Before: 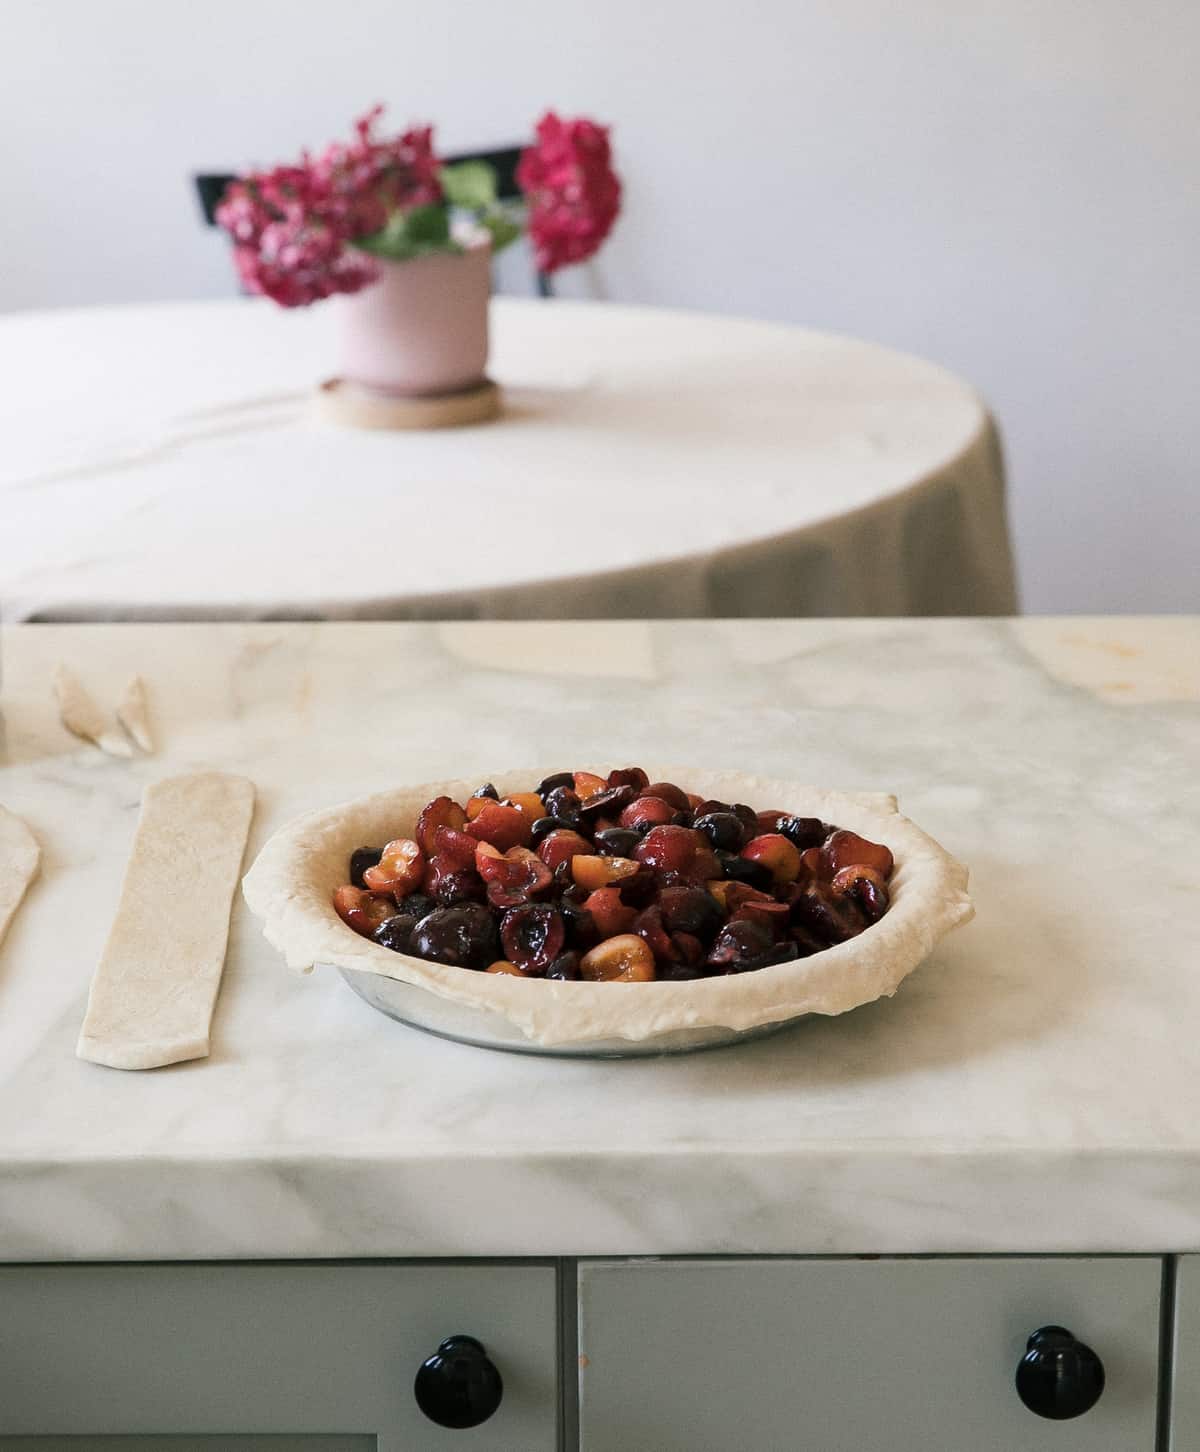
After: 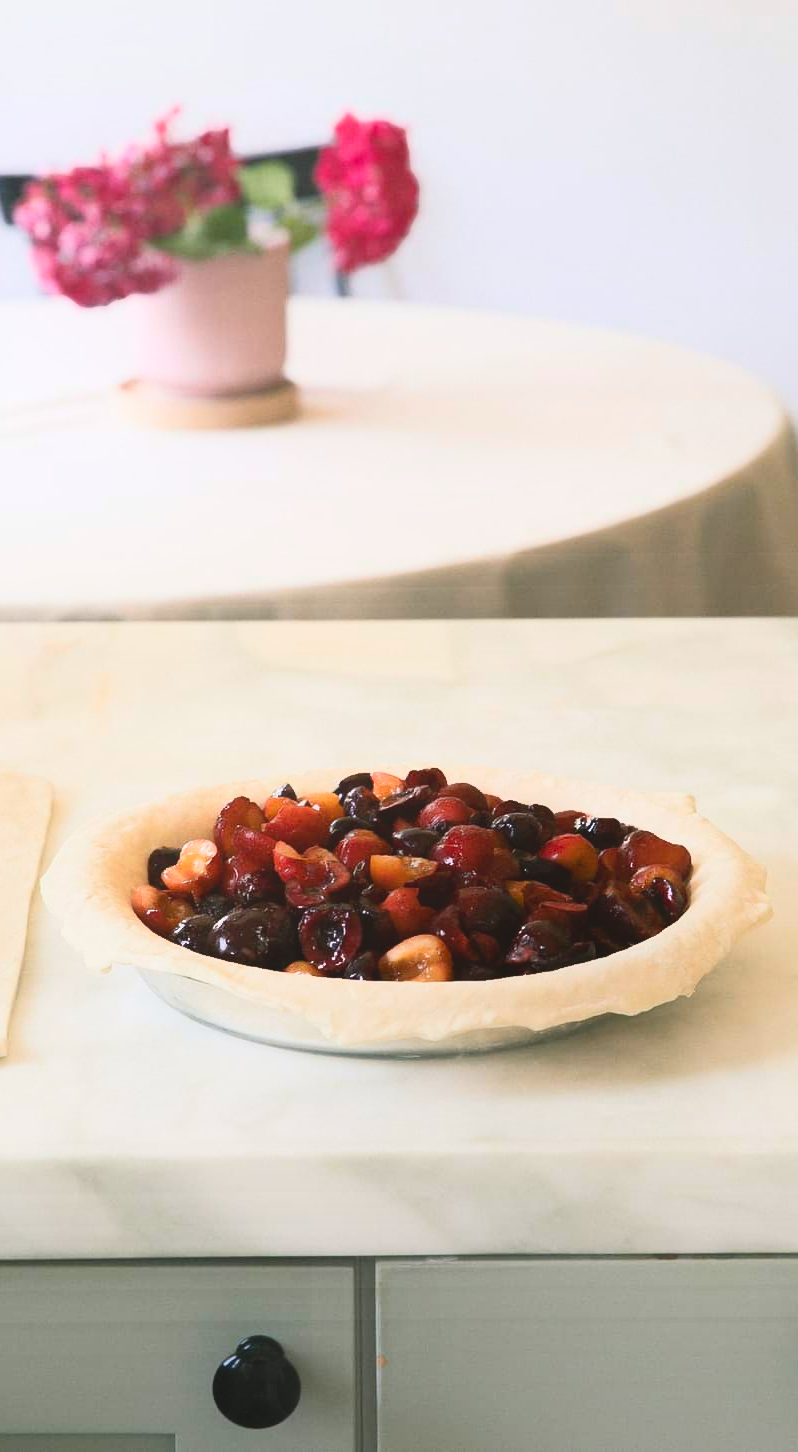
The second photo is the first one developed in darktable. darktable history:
contrast brightness saturation: contrast 0.24, brightness 0.26, saturation 0.39
crop: left 16.899%, right 16.556%
contrast equalizer: octaves 7, y [[0.6 ×6], [0.55 ×6], [0 ×6], [0 ×6], [0 ×6]], mix -1
